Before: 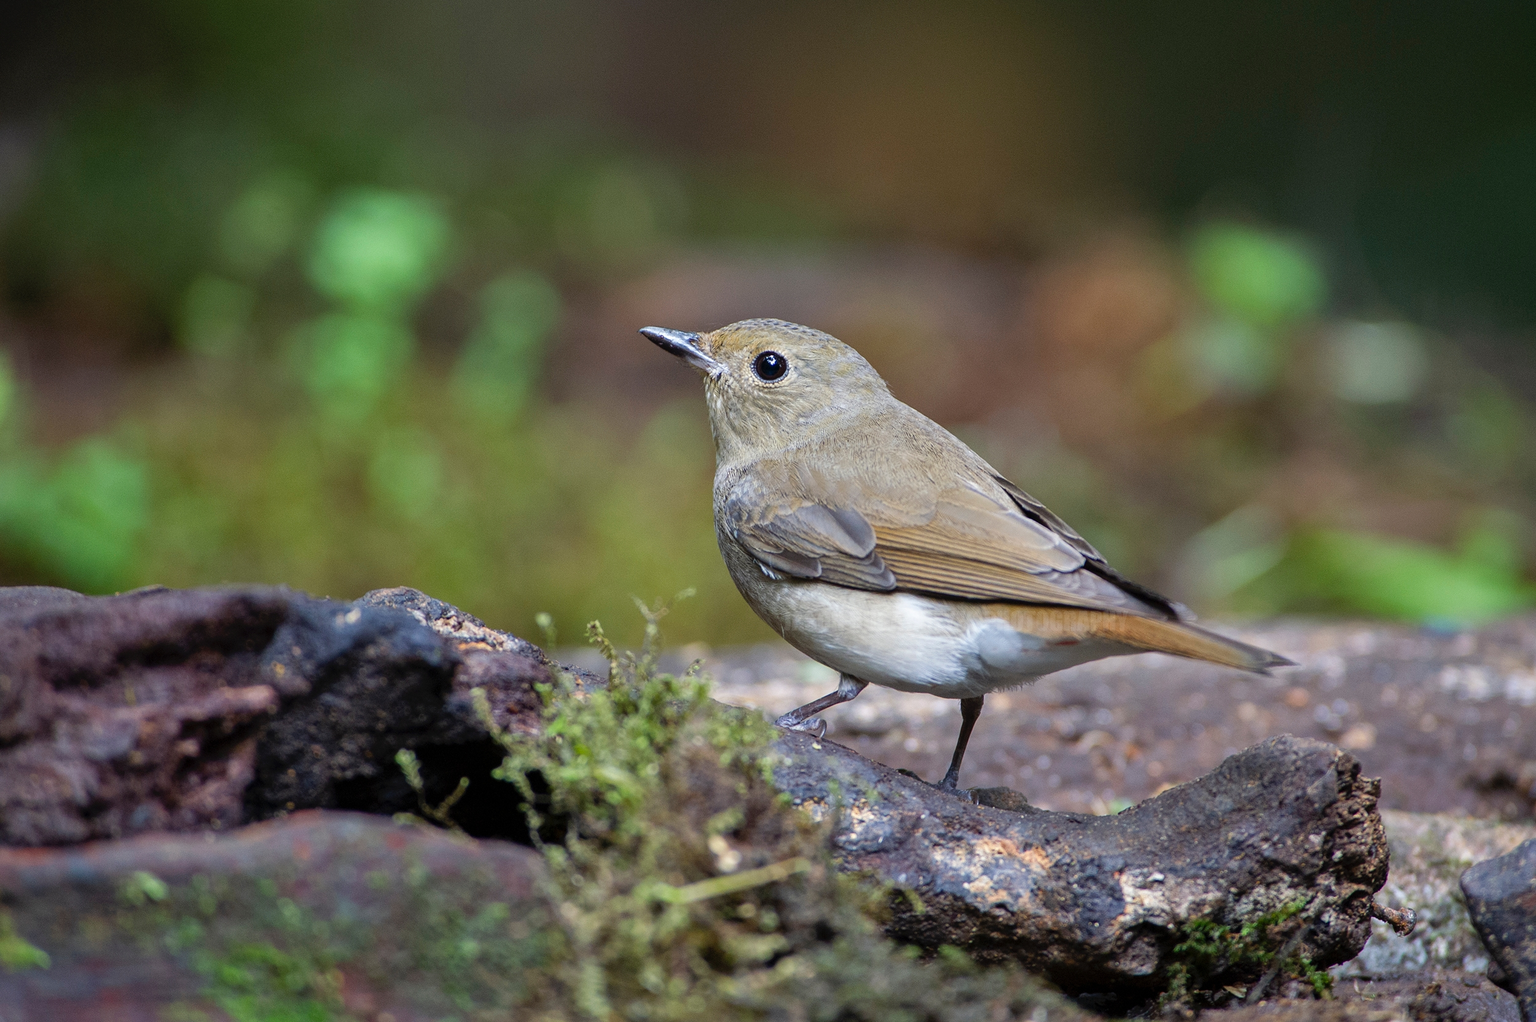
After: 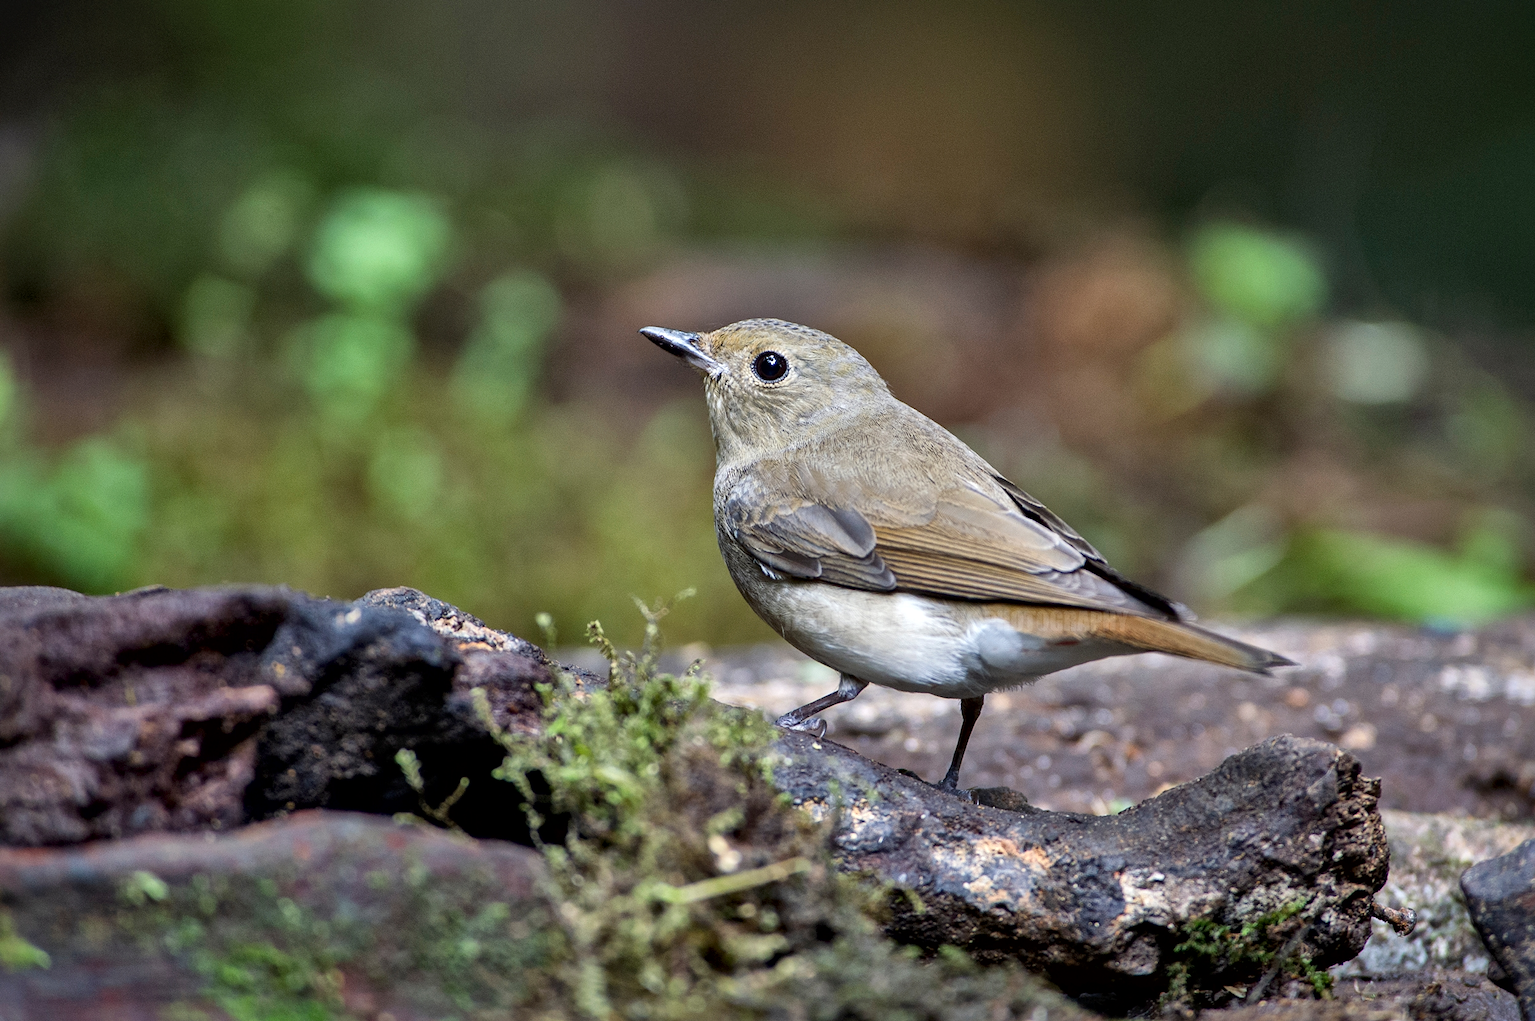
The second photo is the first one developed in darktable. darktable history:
contrast brightness saturation: saturation -0.051
local contrast: mode bilateral grid, contrast 25, coarseness 60, detail 152%, midtone range 0.2
